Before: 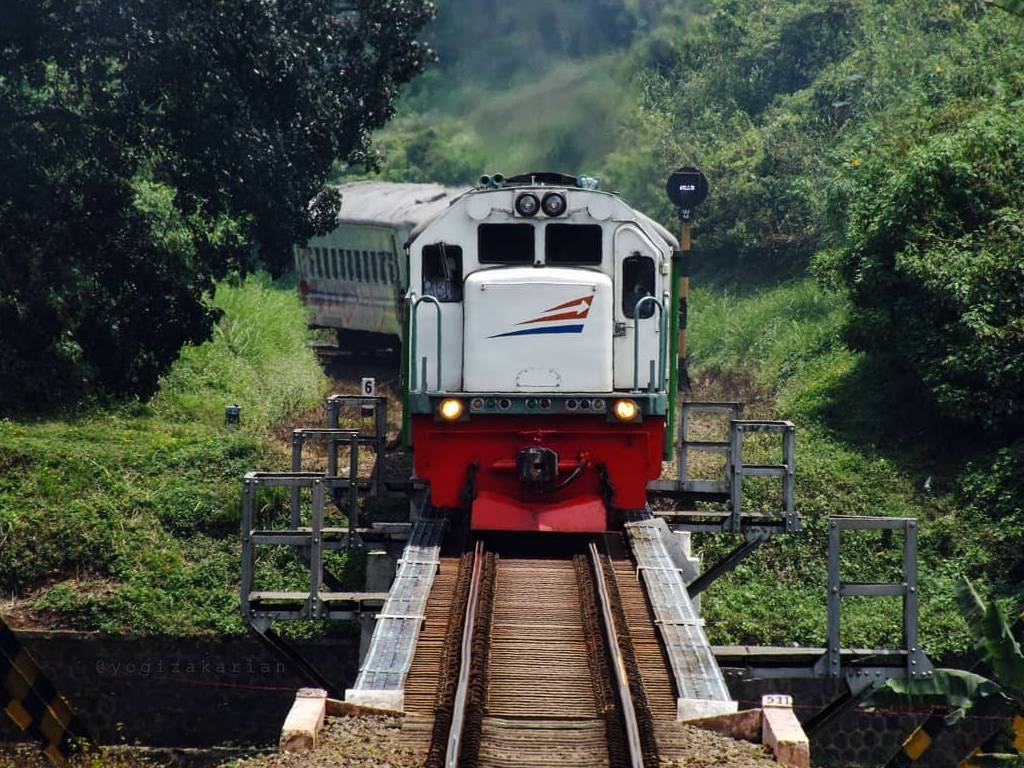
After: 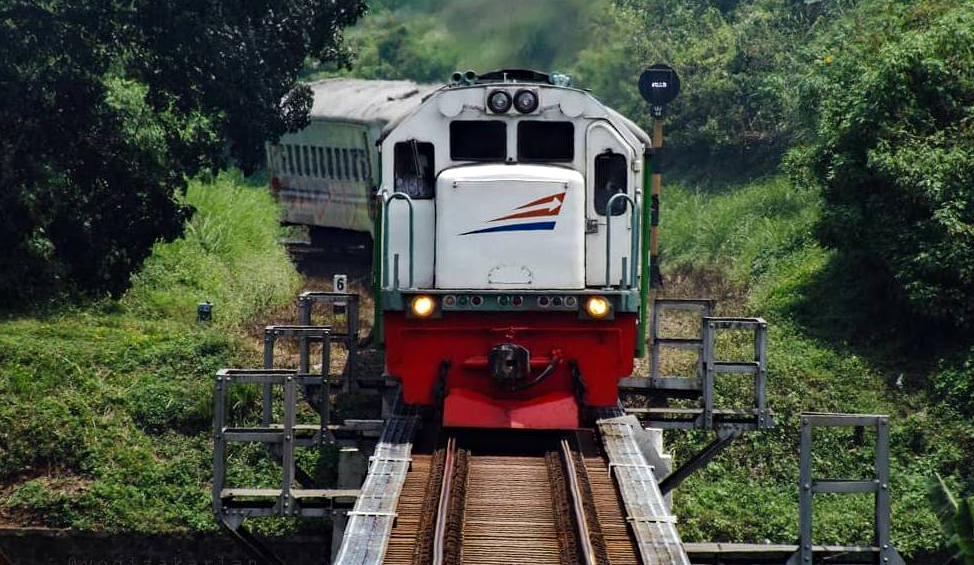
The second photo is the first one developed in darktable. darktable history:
haze removal: compatibility mode true, adaptive false
crop and rotate: left 2.778%, top 13.489%, right 2.035%, bottom 12.888%
